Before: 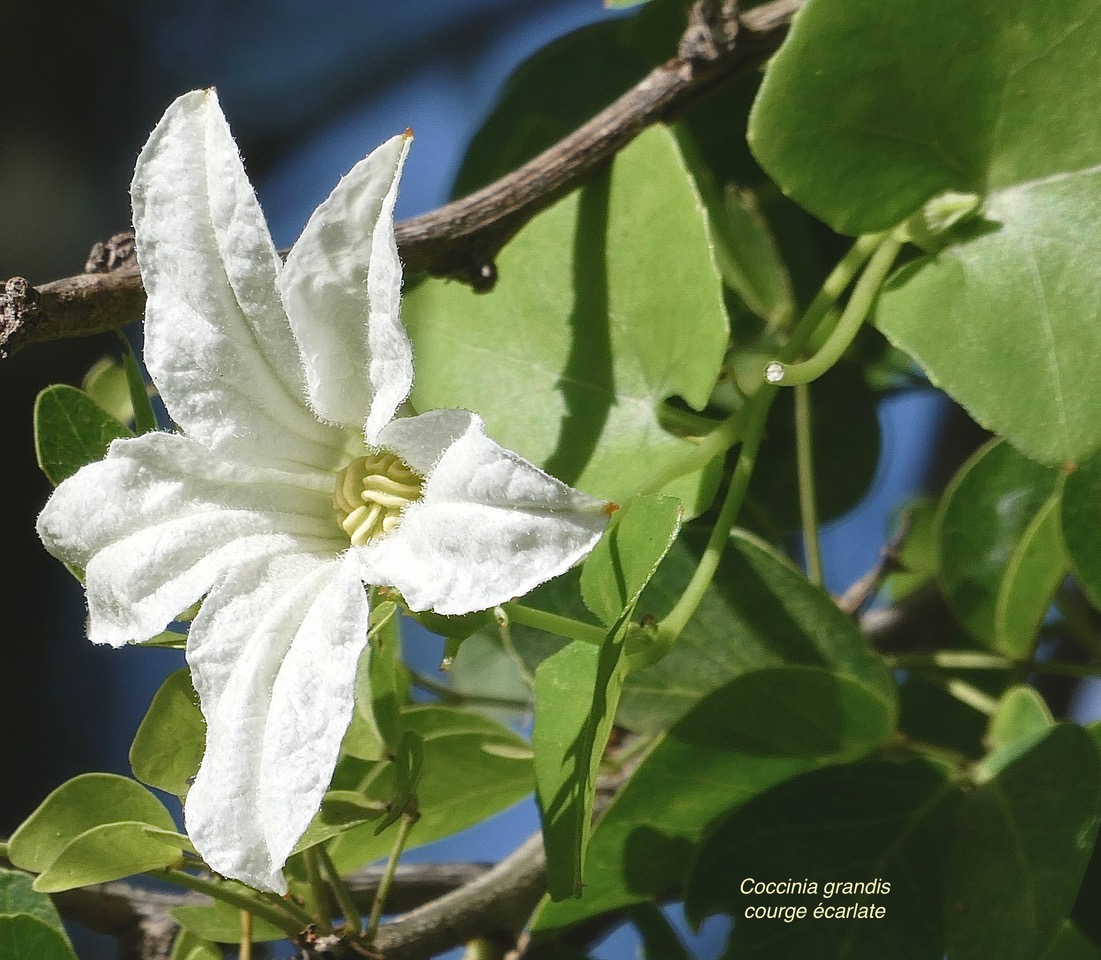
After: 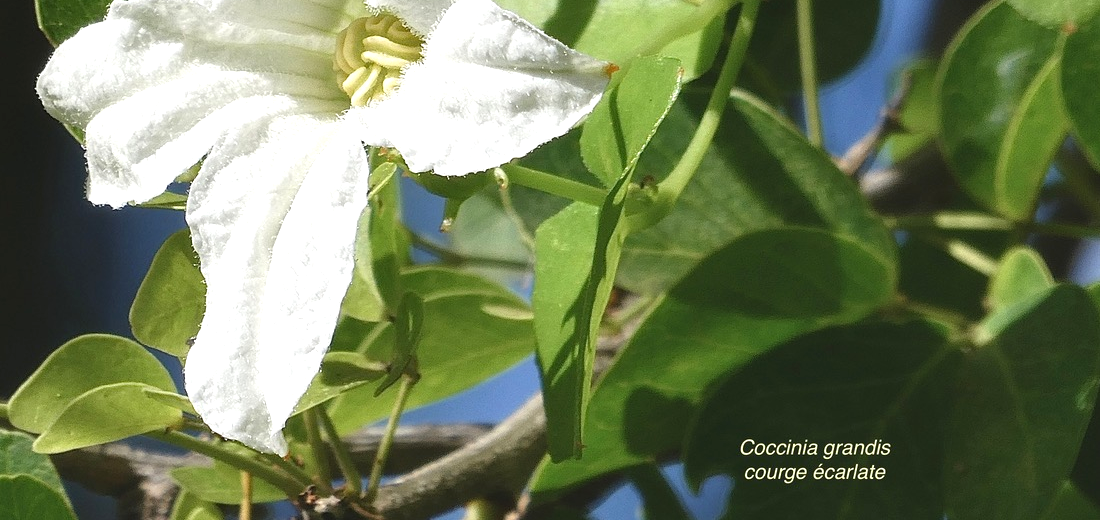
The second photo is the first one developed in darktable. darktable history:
crop and rotate: top 45.755%, right 0.025%
exposure: exposure 0.379 EV, compensate exposure bias true, compensate highlight preservation false
